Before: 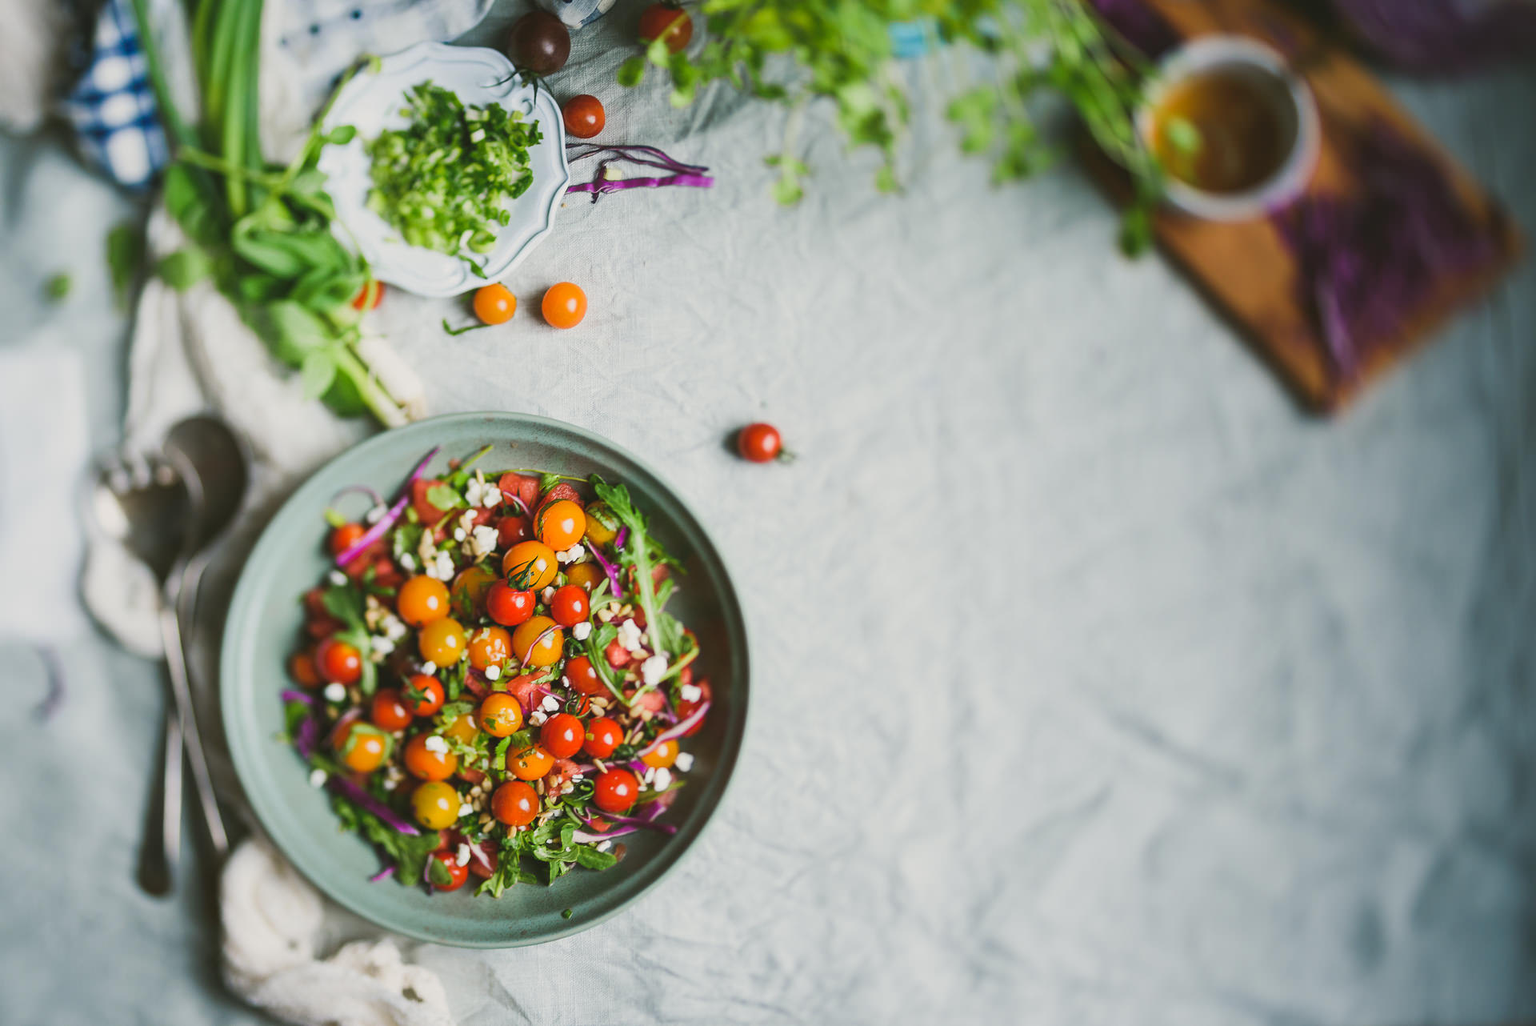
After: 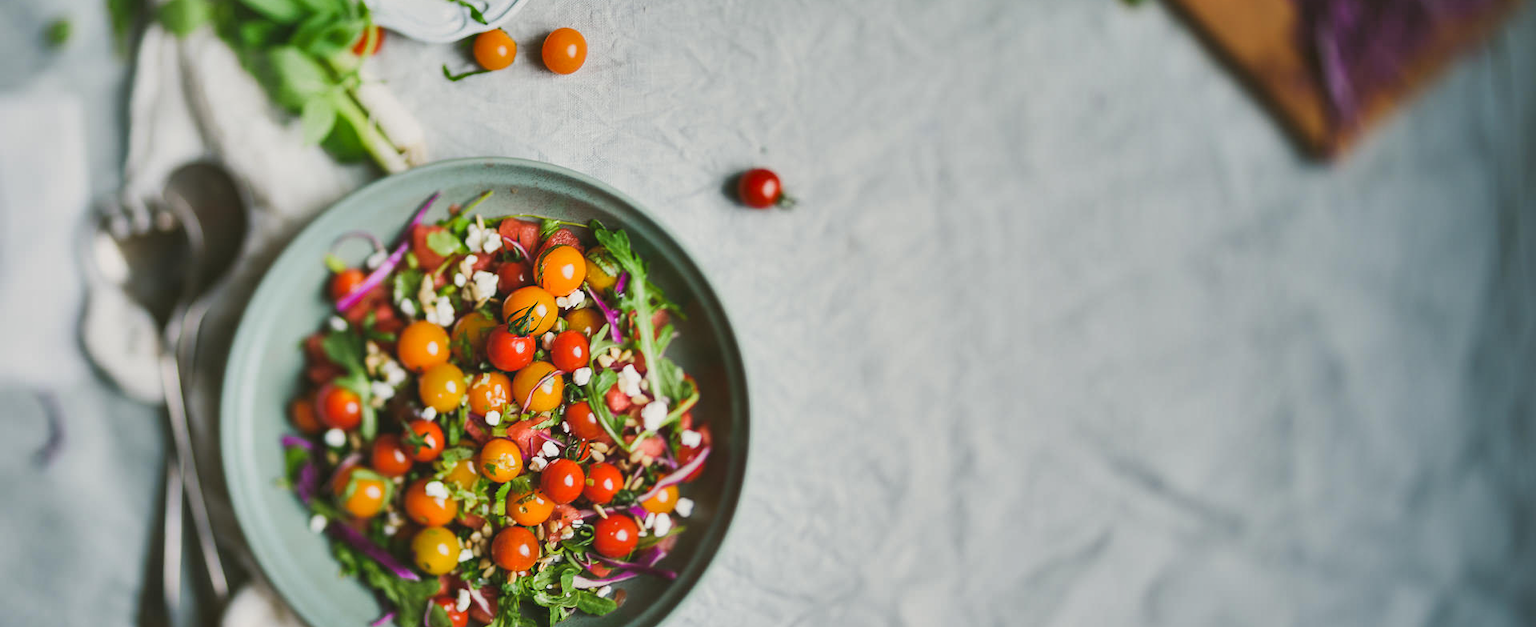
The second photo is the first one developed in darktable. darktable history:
crop and rotate: top 24.823%, bottom 13.947%
shadows and highlights: soften with gaussian
